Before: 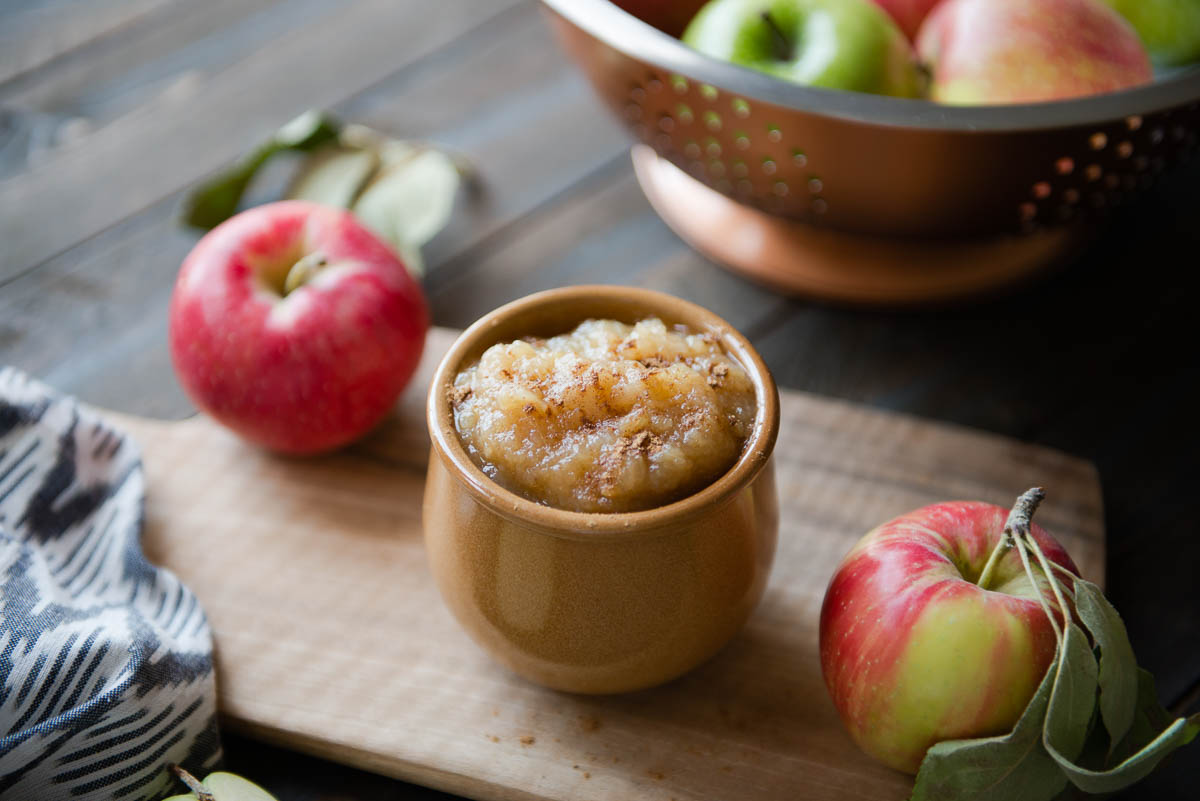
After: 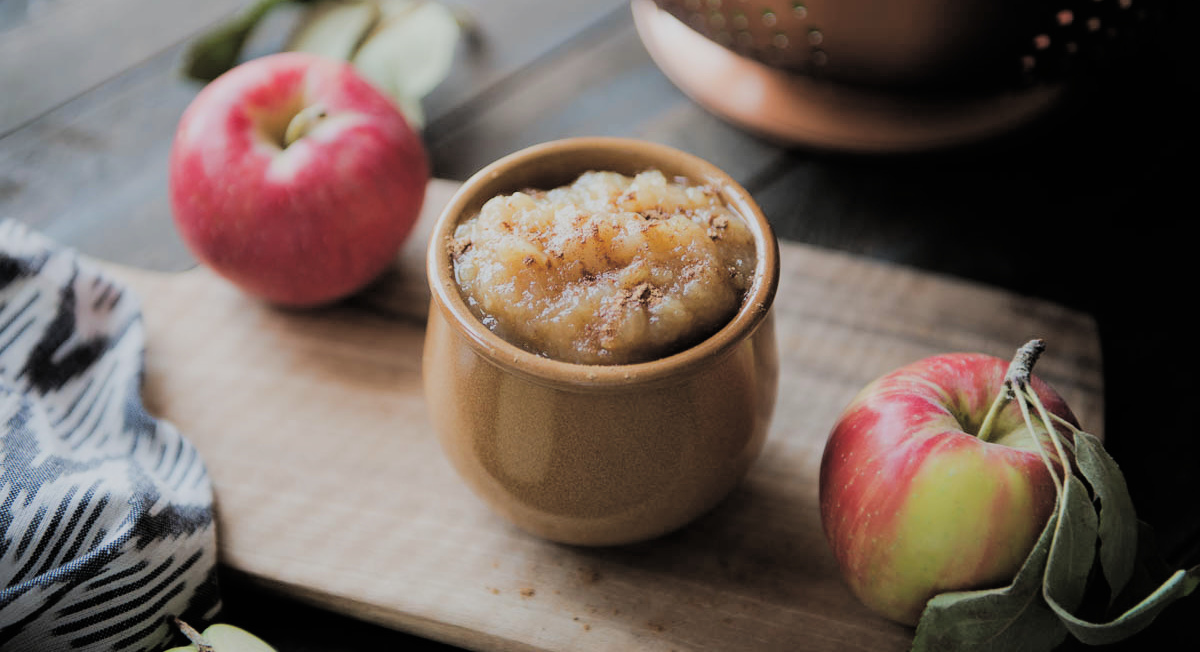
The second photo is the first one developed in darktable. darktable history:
exposure: black level correction -0.029, compensate exposure bias true, compensate highlight preservation false
filmic rgb: black relative exposure -2.95 EV, white relative exposure 4.56 EV, hardness 1.69, contrast 1.239
crop and rotate: top 18.492%
